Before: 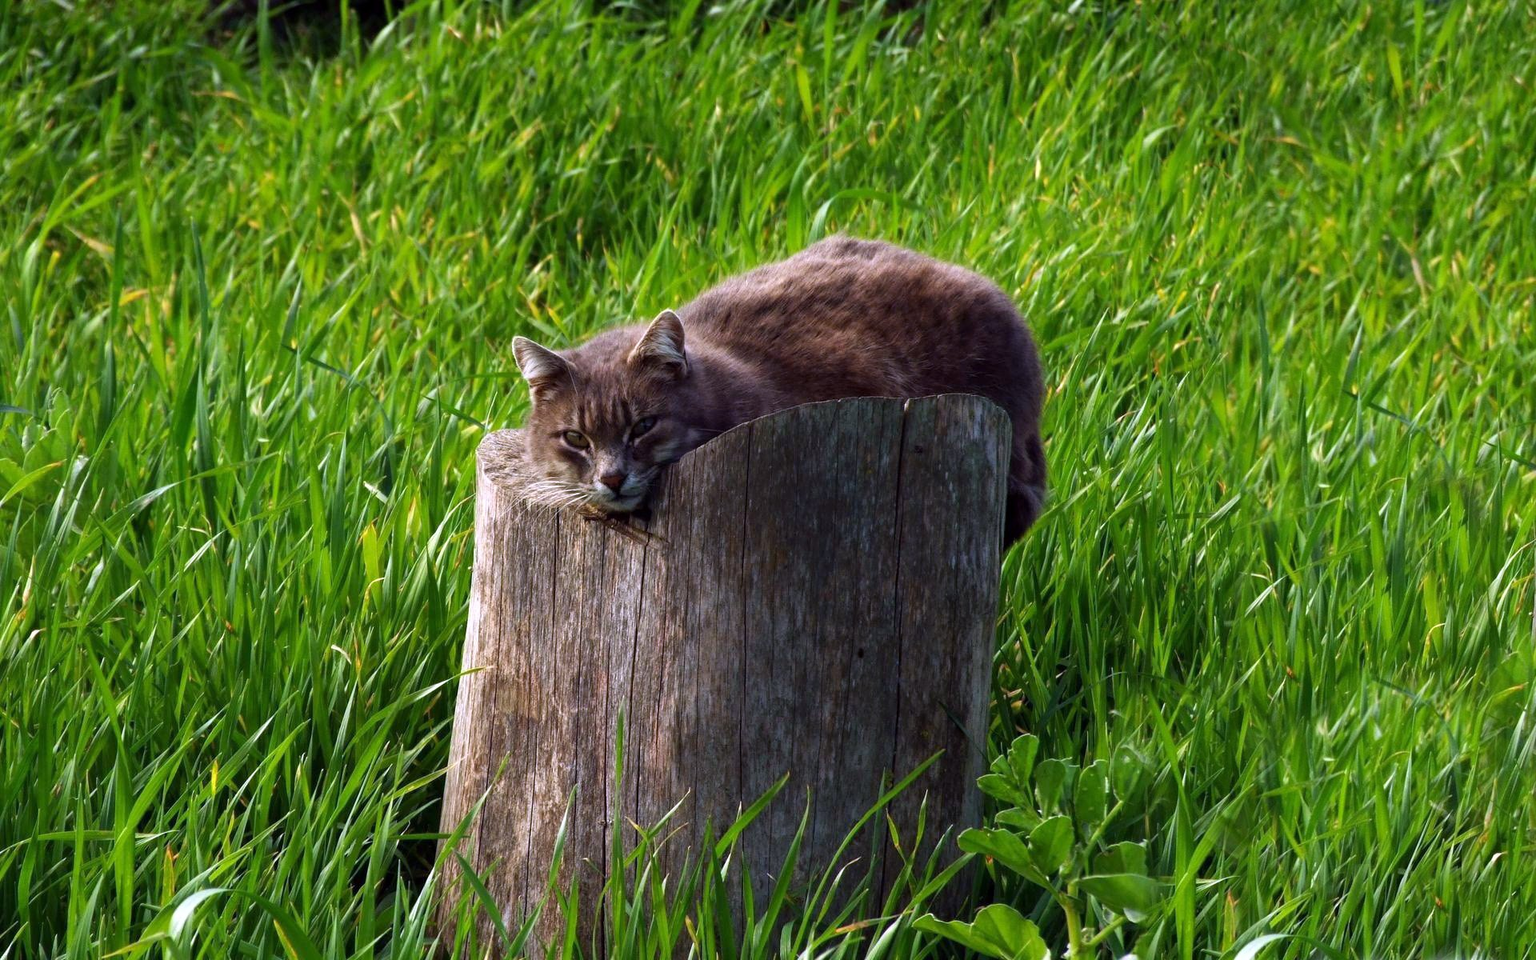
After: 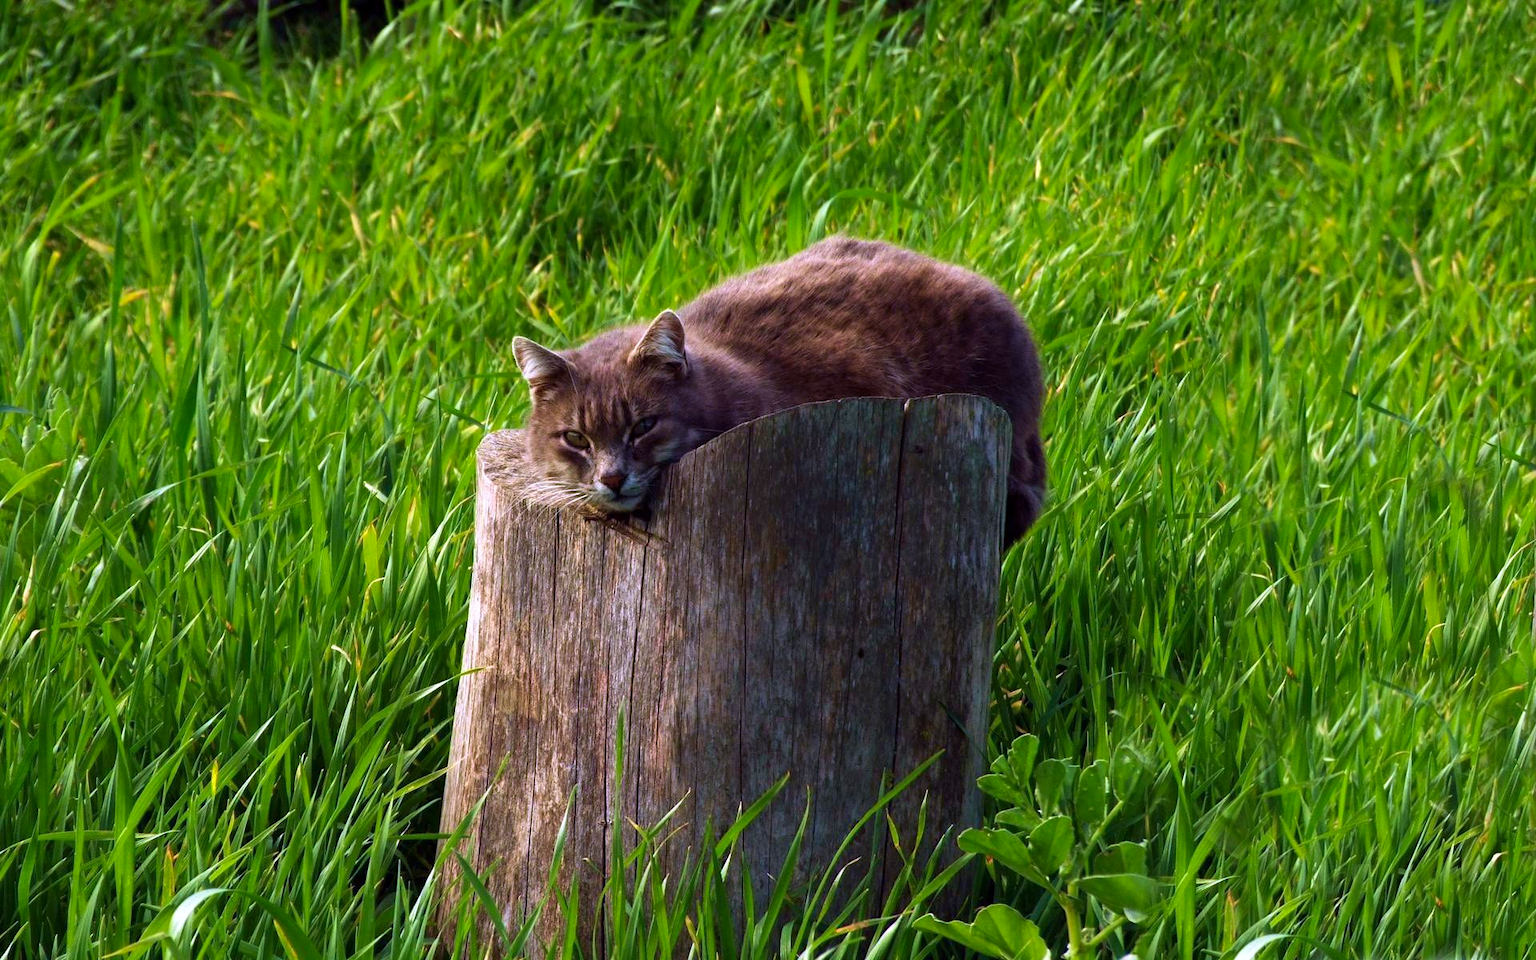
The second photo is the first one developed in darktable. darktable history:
contrast brightness saturation: contrast 0.04, saturation 0.07
velvia: strength 30%
